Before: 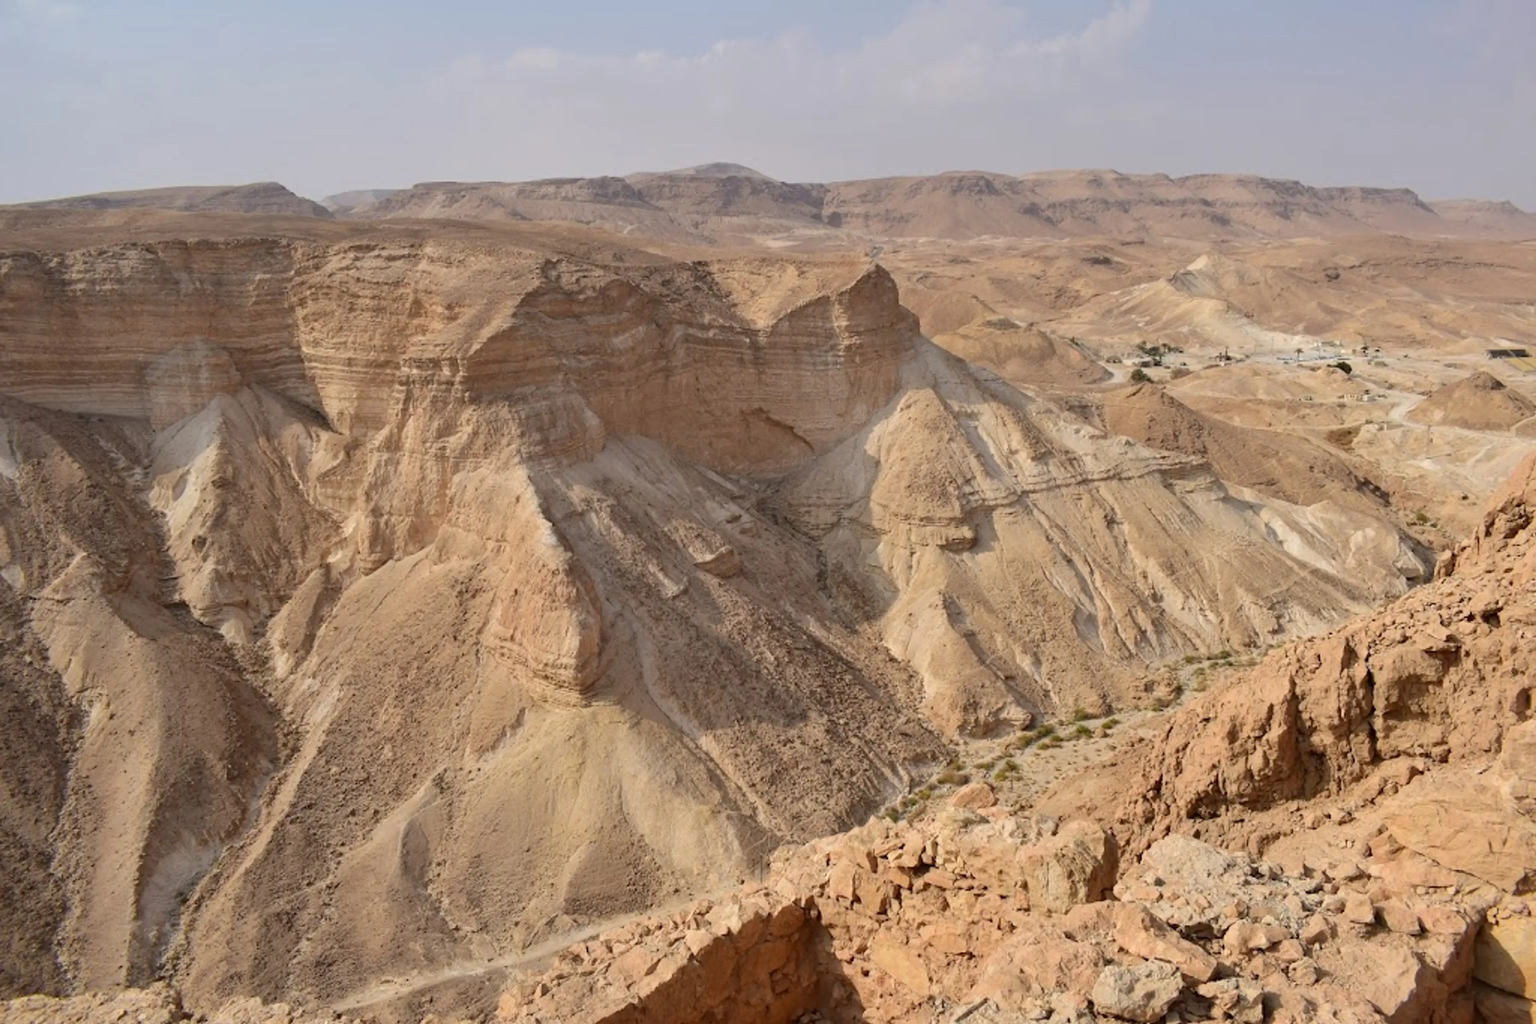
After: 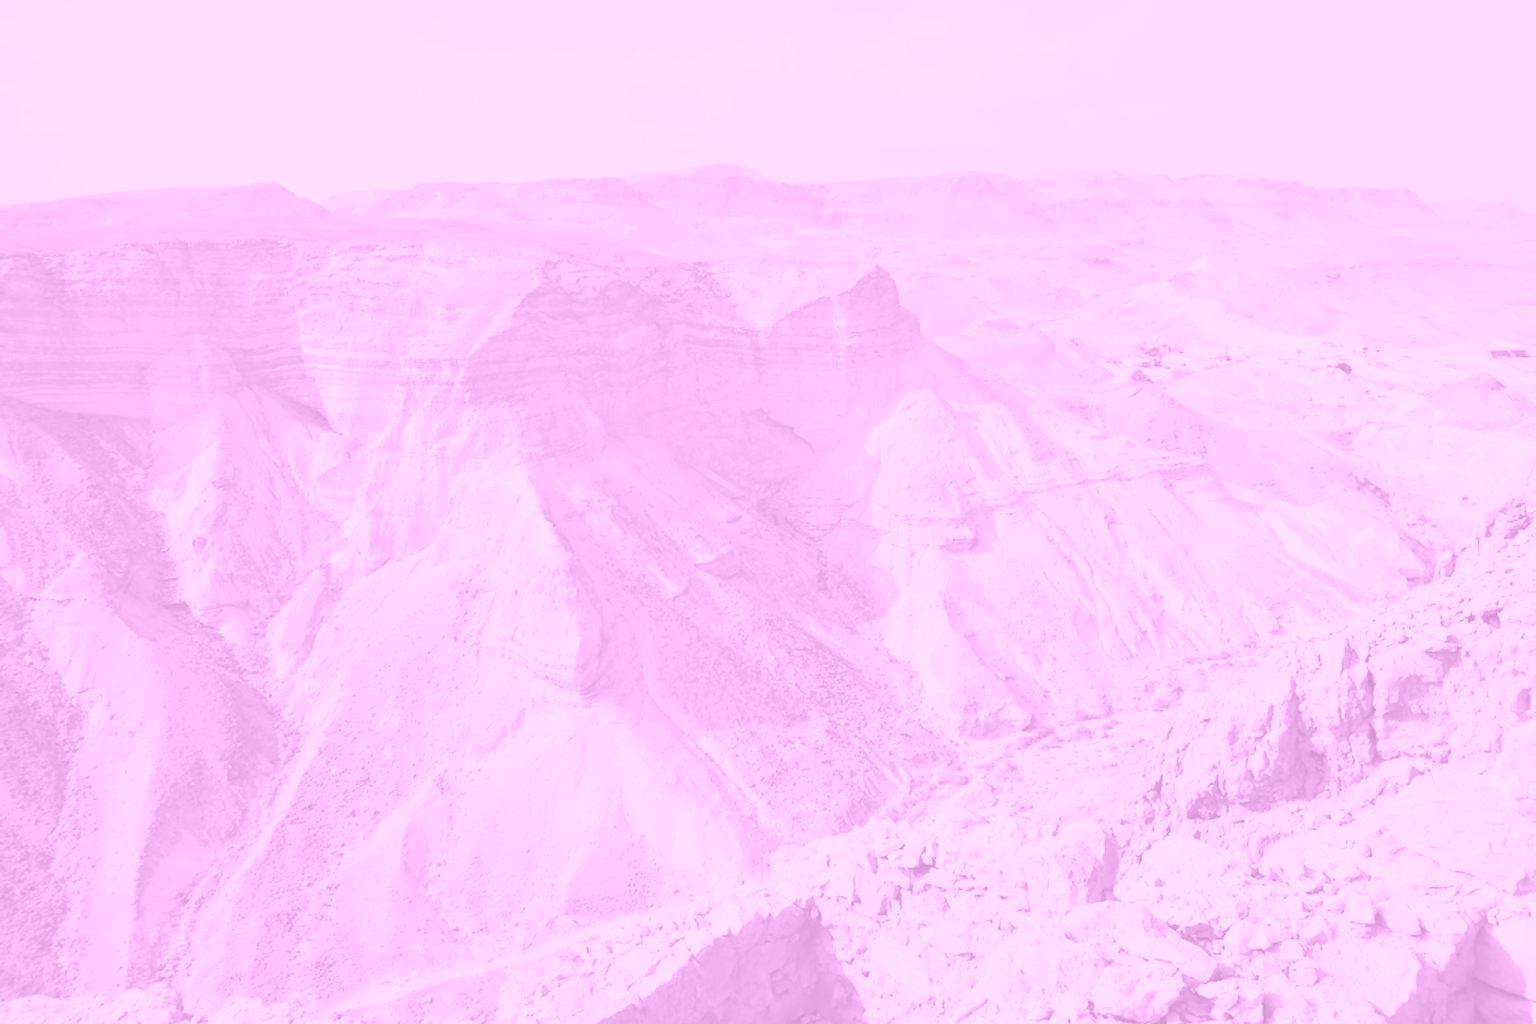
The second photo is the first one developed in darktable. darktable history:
base curve: curves: ch0 [(0, 0) (0.557, 0.834) (1, 1)]
colorize: hue 331.2°, saturation 75%, source mix 30.28%, lightness 70.52%, version 1
local contrast: mode bilateral grid, contrast 100, coarseness 100, detail 91%, midtone range 0.2
